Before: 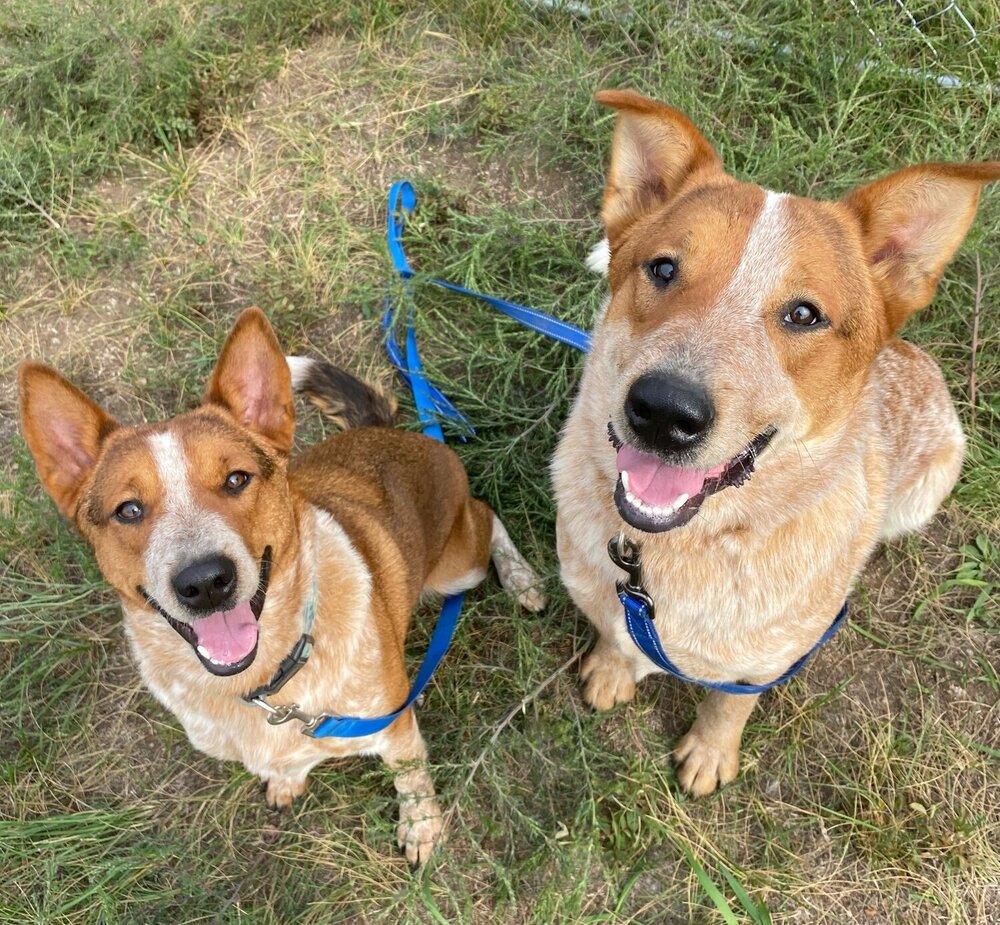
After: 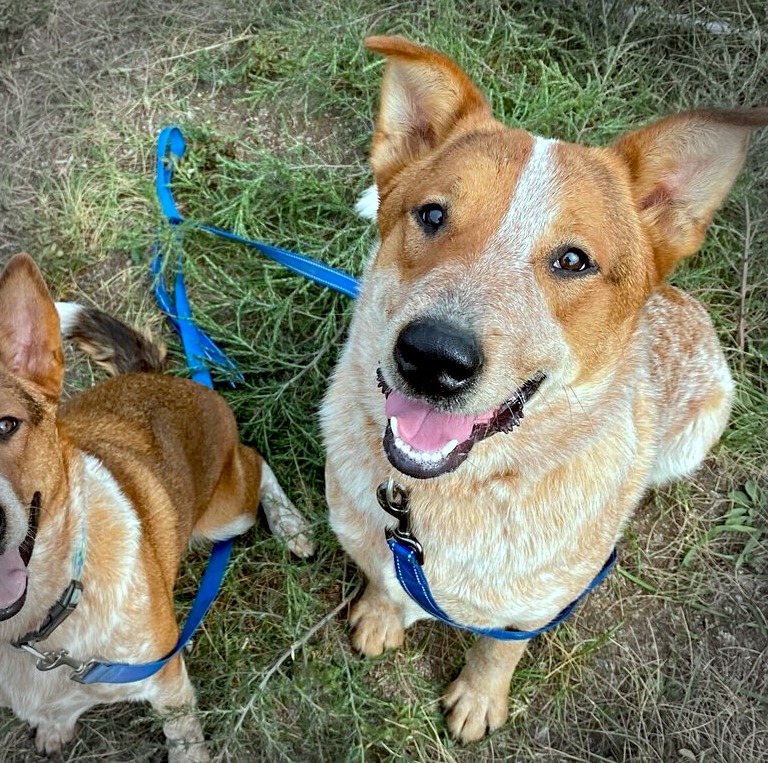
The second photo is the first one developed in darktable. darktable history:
sharpen: amount 0.209
crop: left 23.108%, top 5.843%, bottom 11.569%
color correction: highlights a* -9.99, highlights b* -9.88
exposure: black level correction 0.008, exposure 0.09 EV, compensate highlight preservation false
tone equalizer: edges refinement/feathering 500, mask exposure compensation -1.57 EV, preserve details no
haze removal: compatibility mode true, adaptive false
vignetting: fall-off start 87.73%, fall-off radius 24.55%, saturation -0.64
